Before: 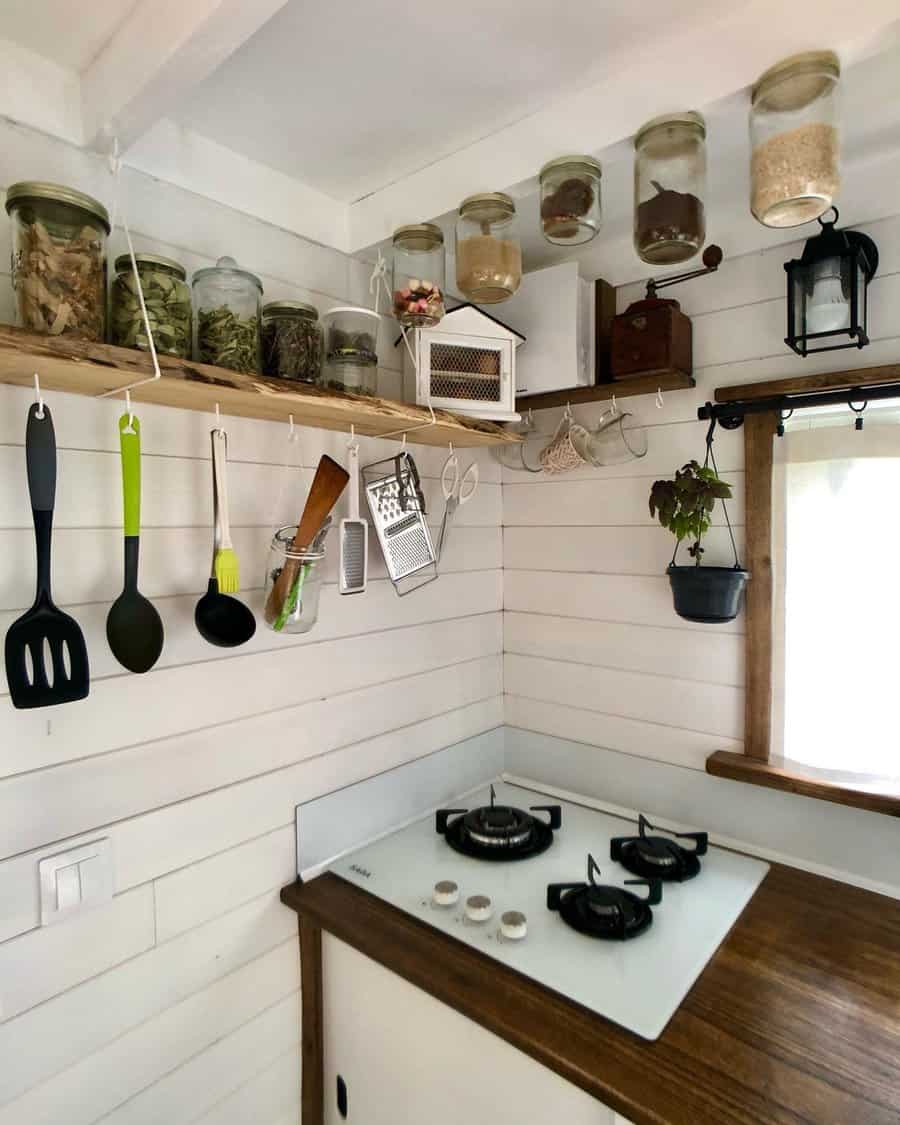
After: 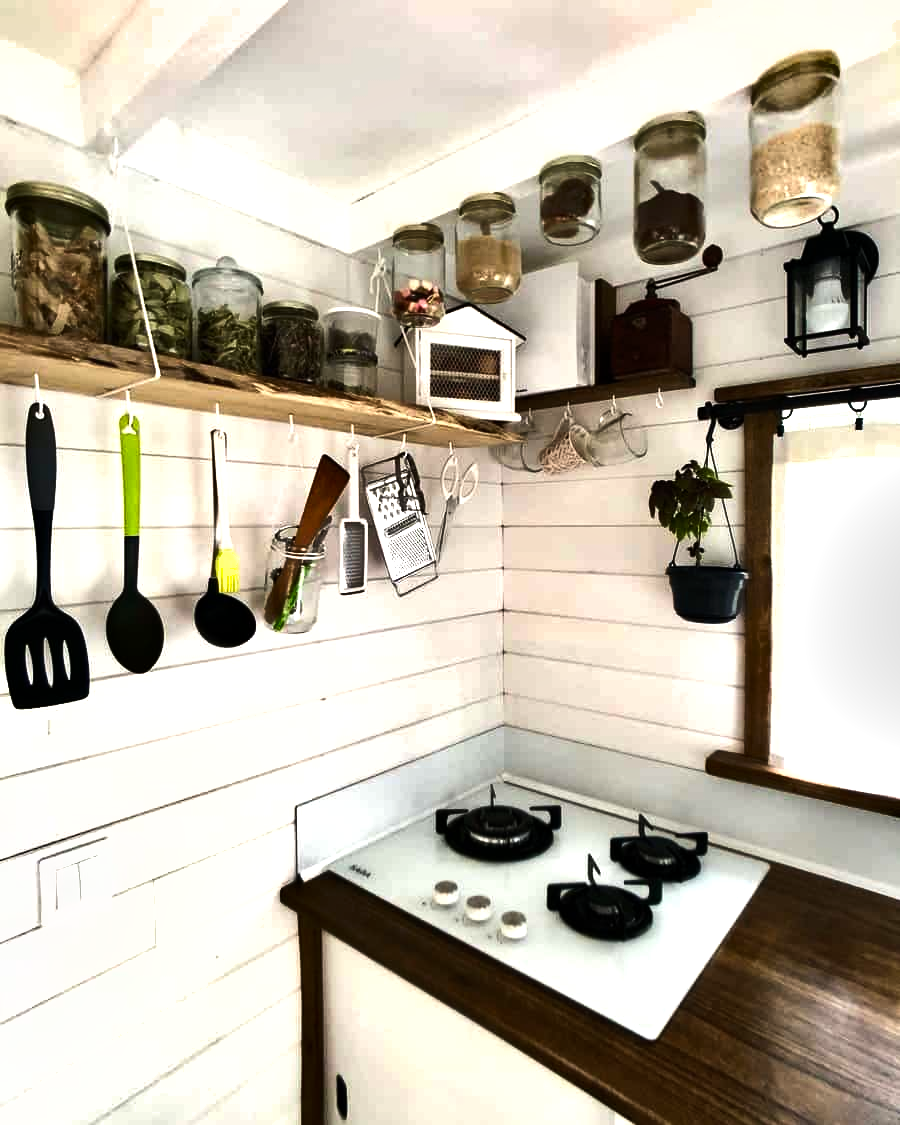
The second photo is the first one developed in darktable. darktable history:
shadows and highlights: soften with gaussian
tone equalizer: -8 EV -1.08 EV, -7 EV -1.01 EV, -6 EV -0.867 EV, -5 EV -0.578 EV, -3 EV 0.578 EV, -2 EV 0.867 EV, -1 EV 1.01 EV, +0 EV 1.08 EV, edges refinement/feathering 500, mask exposure compensation -1.57 EV, preserve details no
white balance: emerald 1
